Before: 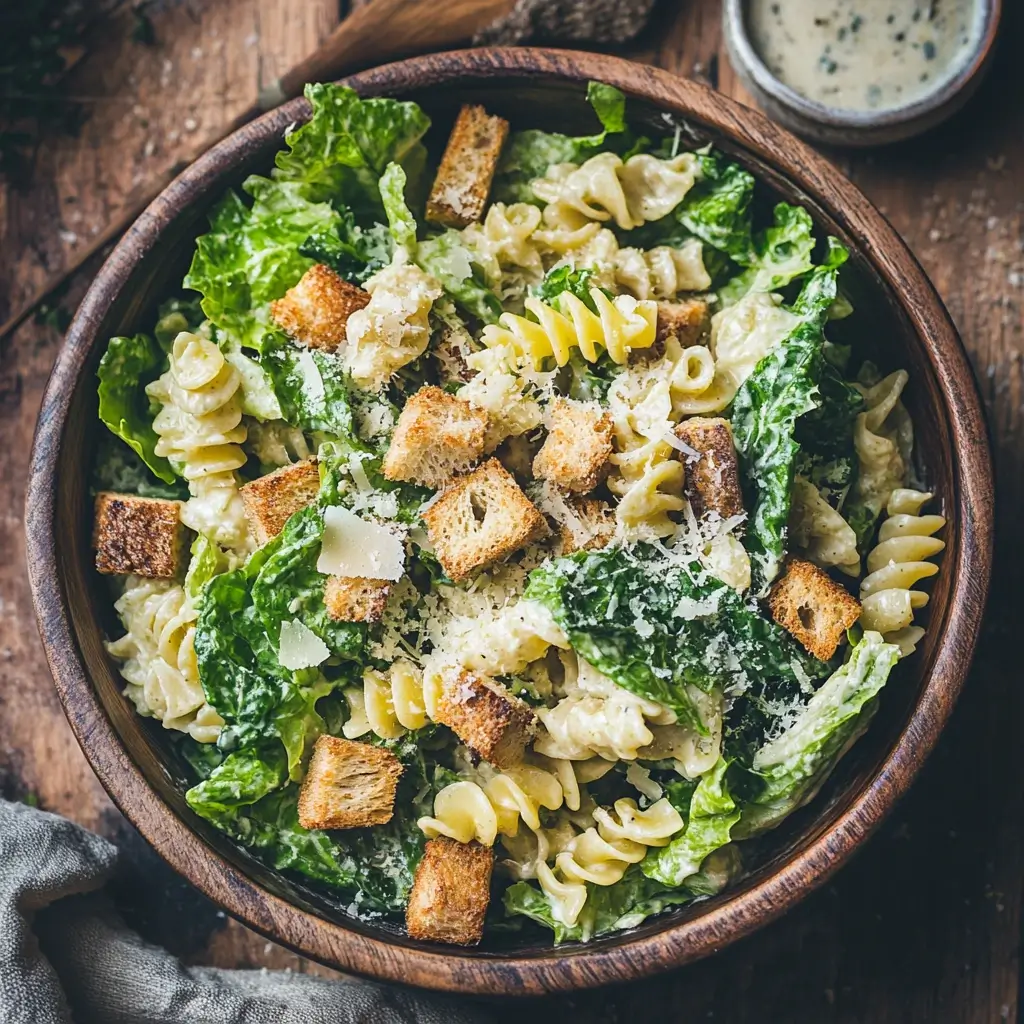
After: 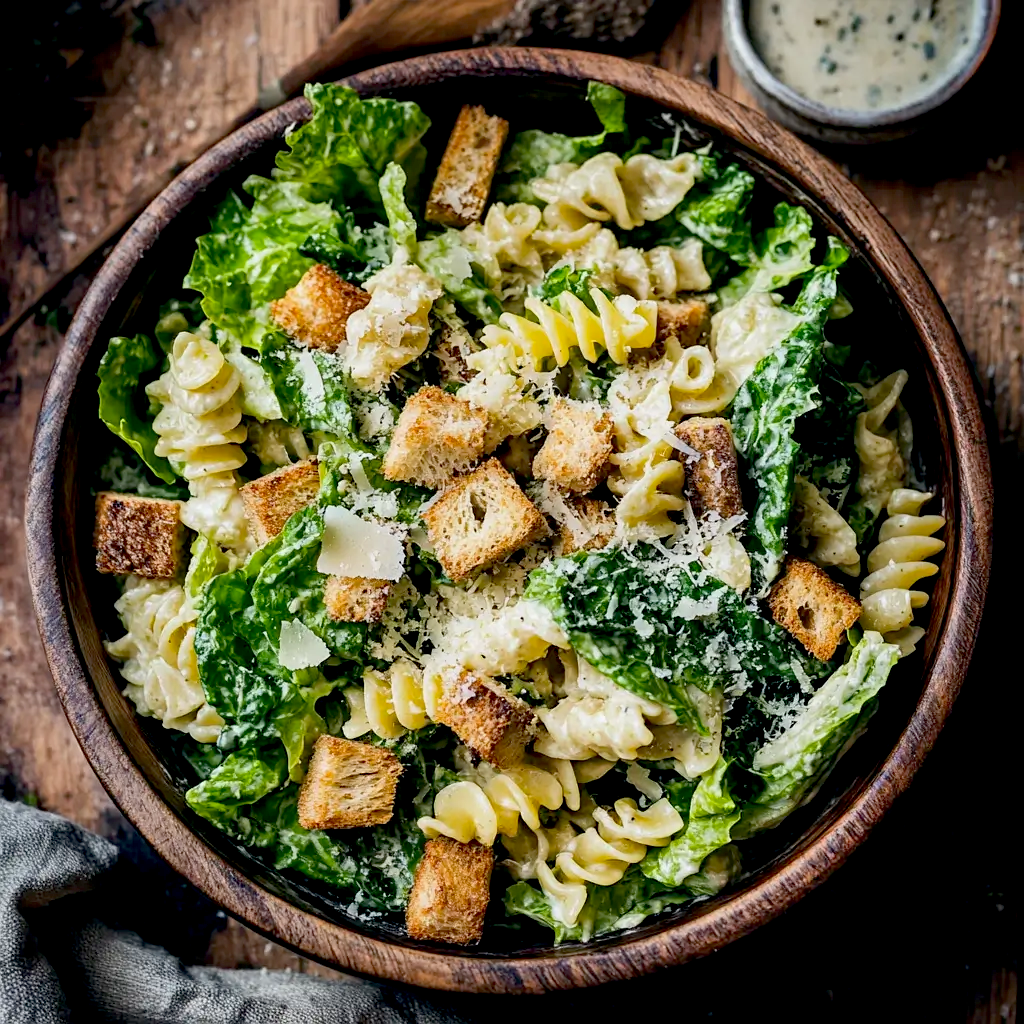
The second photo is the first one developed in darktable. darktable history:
exposure: black level correction 0.028, exposure -0.076 EV, compensate highlight preservation false
